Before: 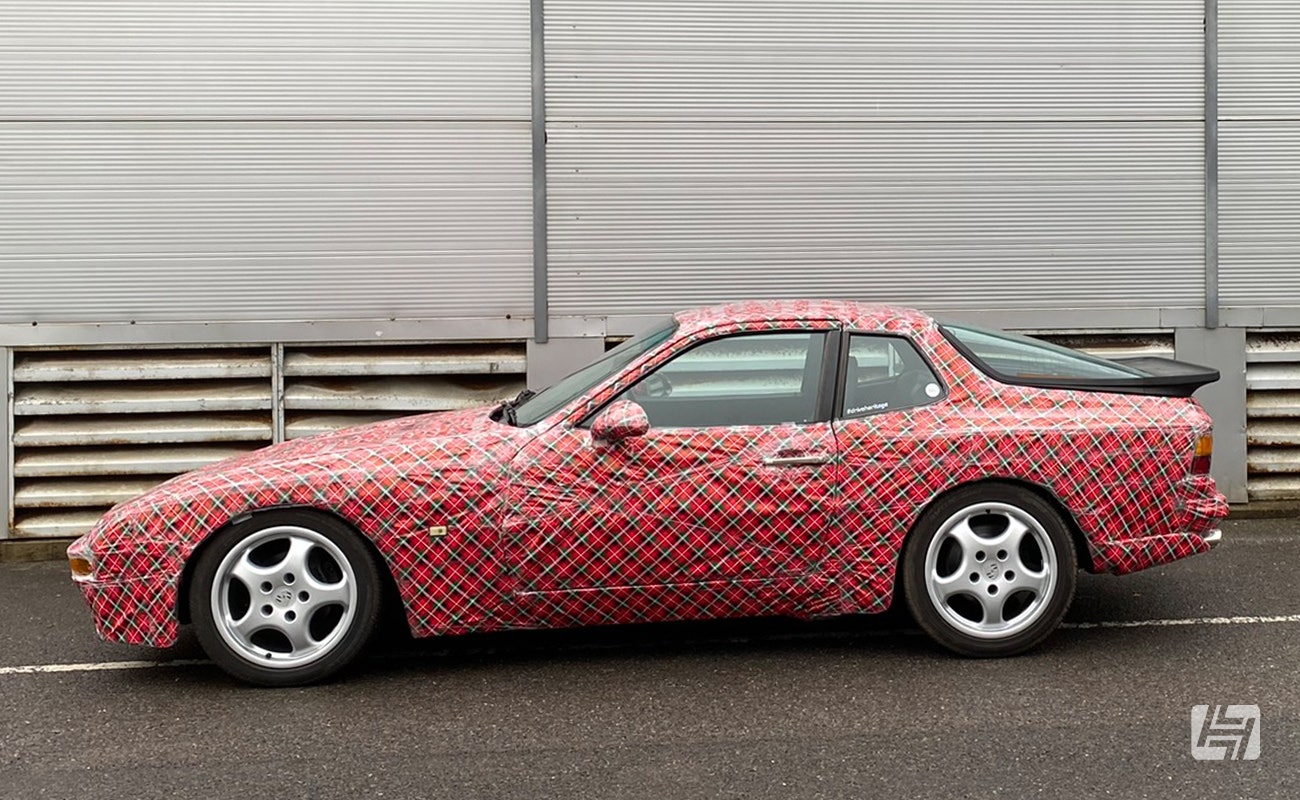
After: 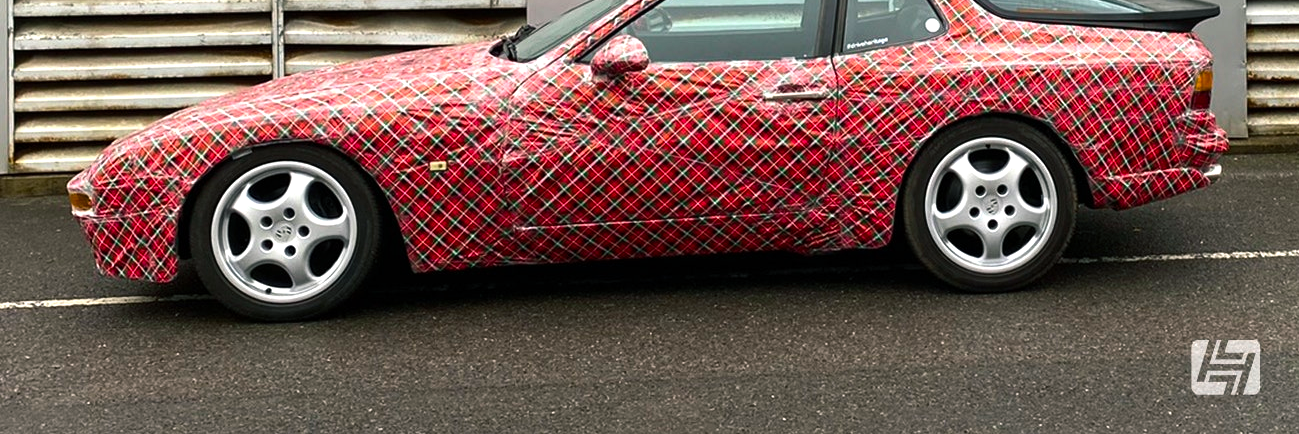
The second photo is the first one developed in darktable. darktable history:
crop and rotate: top 45.653%, right 0.011%
color balance rgb: shadows lift › chroma 2.567%, shadows lift › hue 193.62°, perceptual saturation grading › global saturation 25.399%, perceptual brilliance grading › global brilliance -17.143%, perceptual brilliance grading › highlights 28.607%, global vibrance 21.682%
